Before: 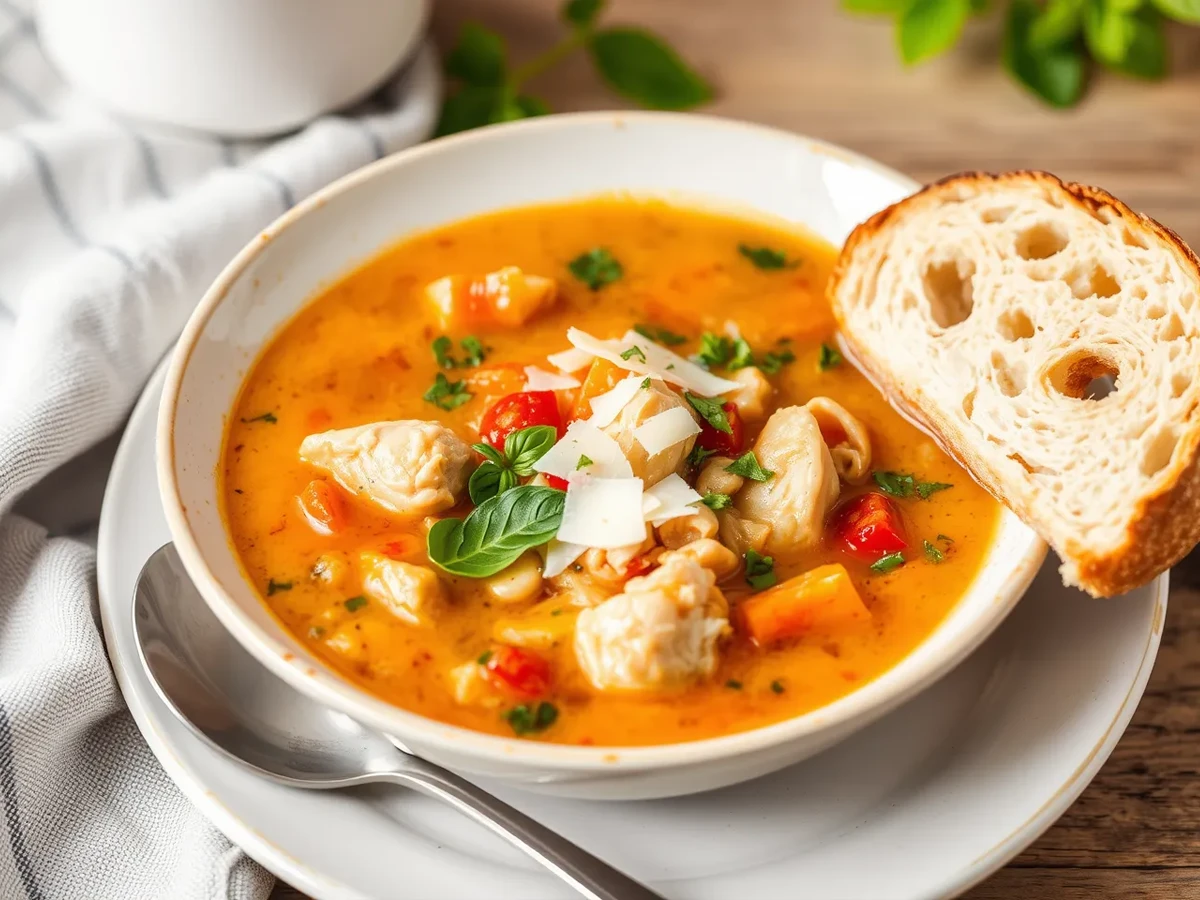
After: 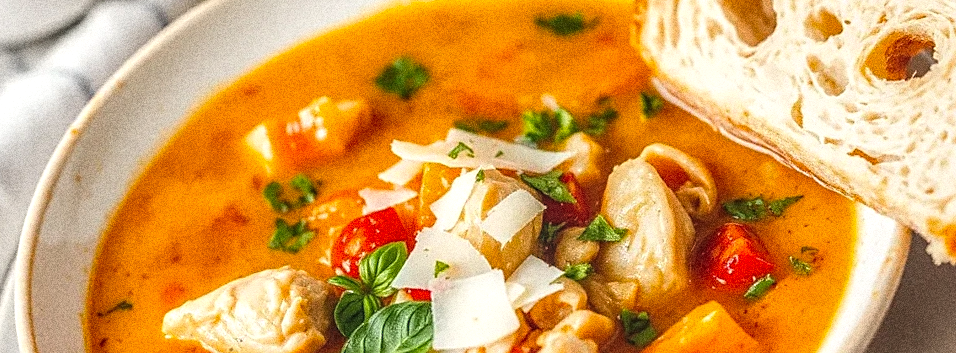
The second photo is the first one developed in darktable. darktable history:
local contrast: highlights 0%, shadows 0%, detail 133%
sharpen: on, module defaults
exposure: black level correction -0.008, exposure 0.067 EV, compensate highlight preservation false
grain: coarseness 14.49 ISO, strength 48.04%, mid-tones bias 35%
crop and rotate: left 9.345%, top 7.22%, right 4.982%, bottom 32.331%
color balance: output saturation 110%
white balance: emerald 1
rotate and perspective: rotation -14.8°, crop left 0.1, crop right 0.903, crop top 0.25, crop bottom 0.748
